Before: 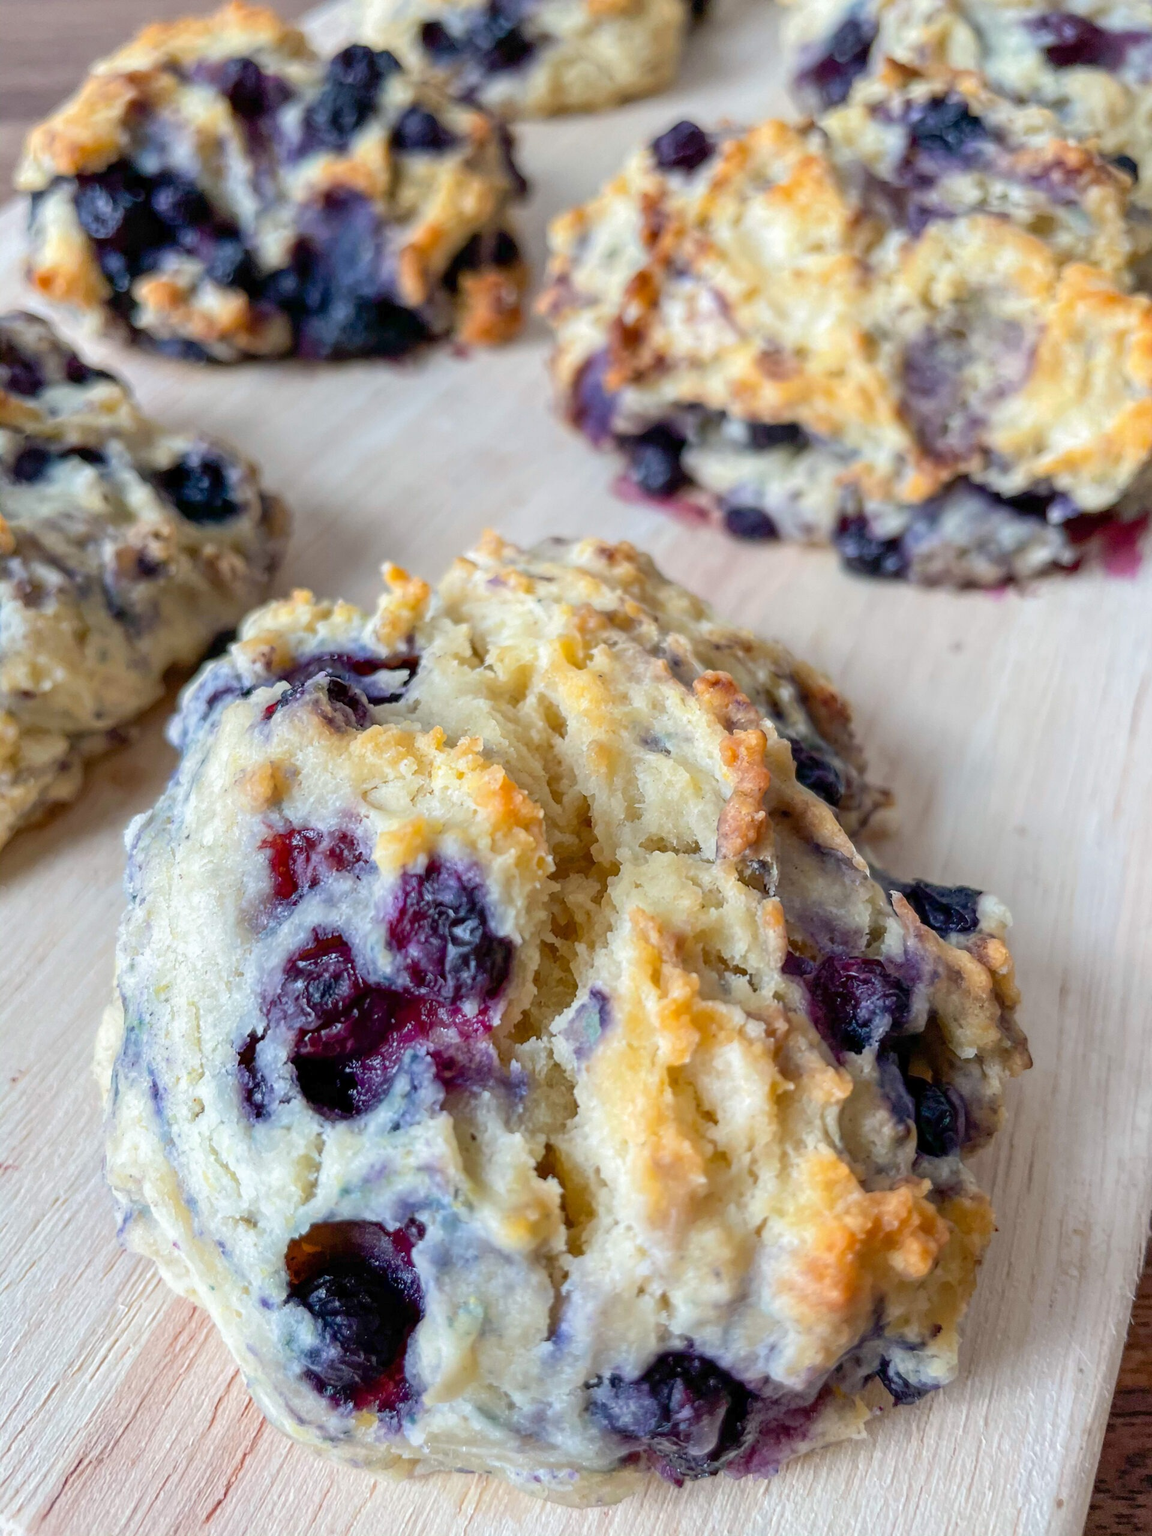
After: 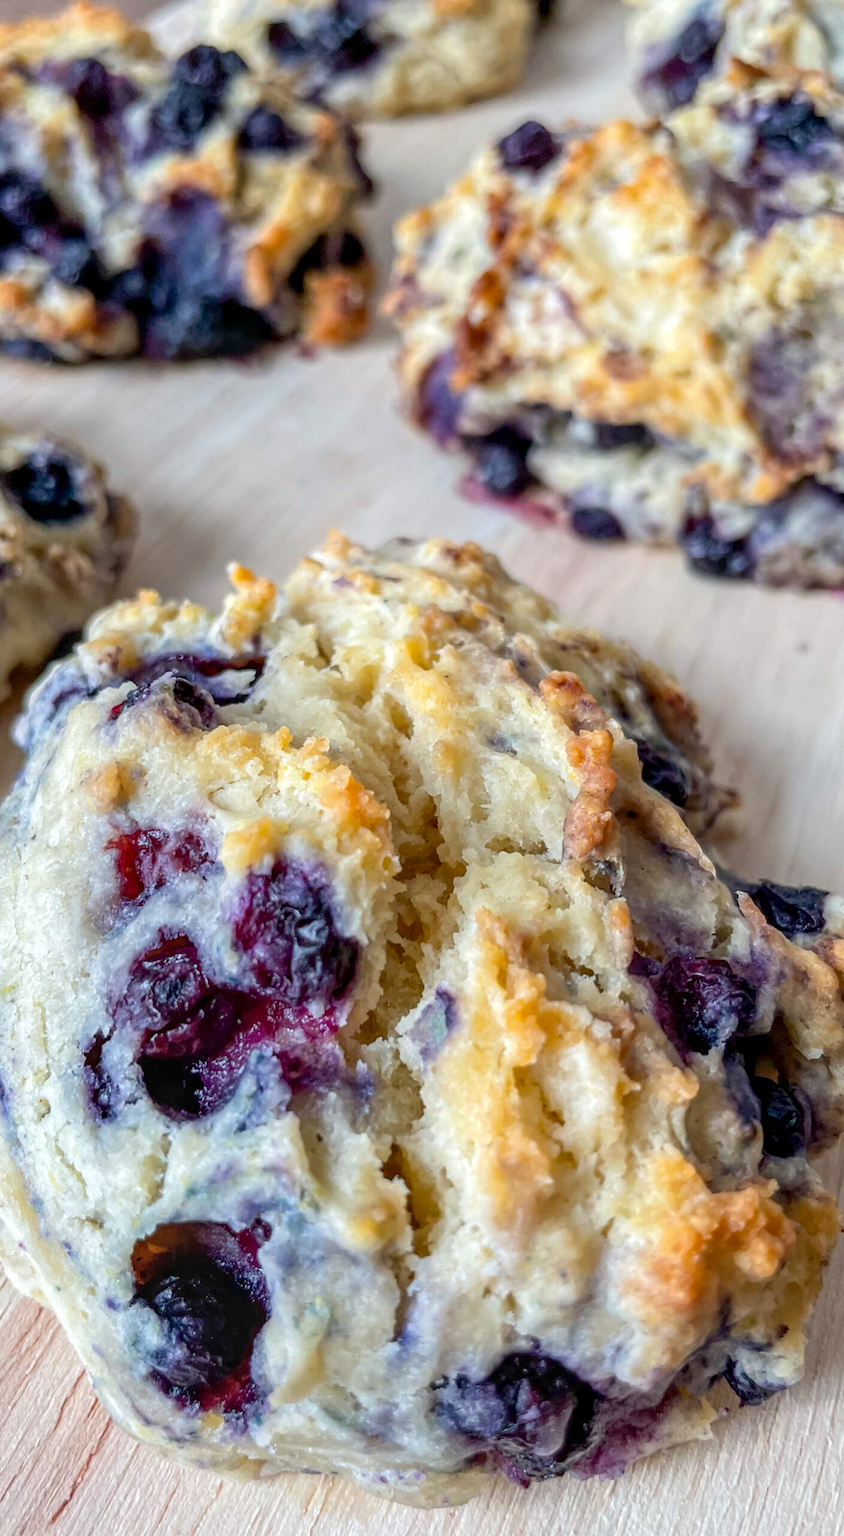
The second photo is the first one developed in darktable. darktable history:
crop: left 13.419%, right 13.294%
local contrast: on, module defaults
